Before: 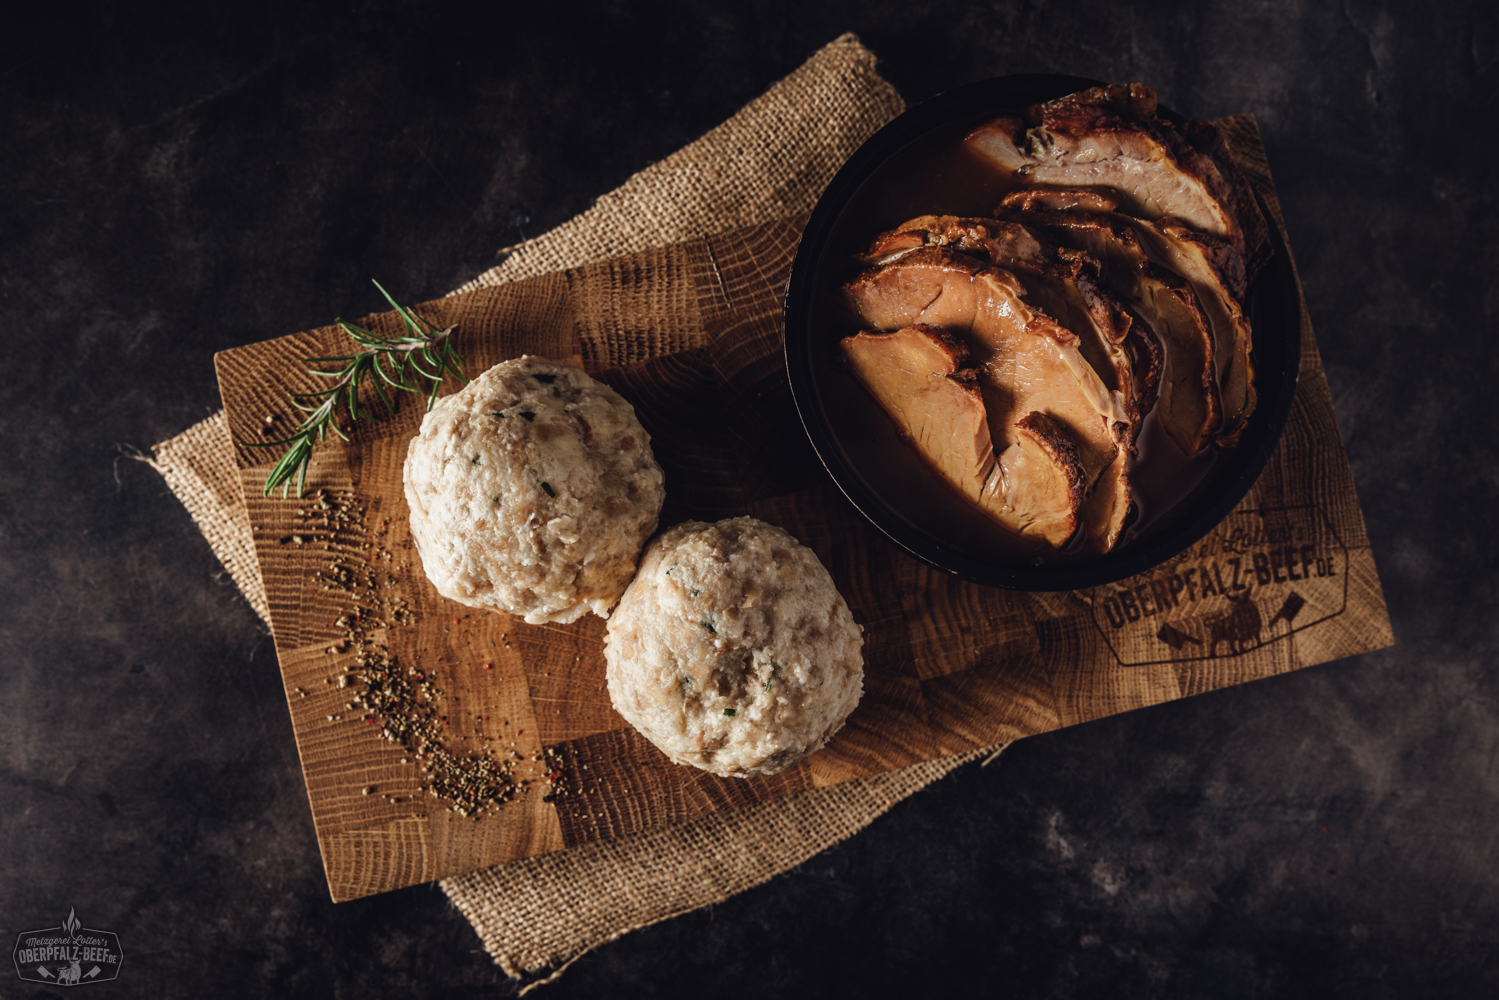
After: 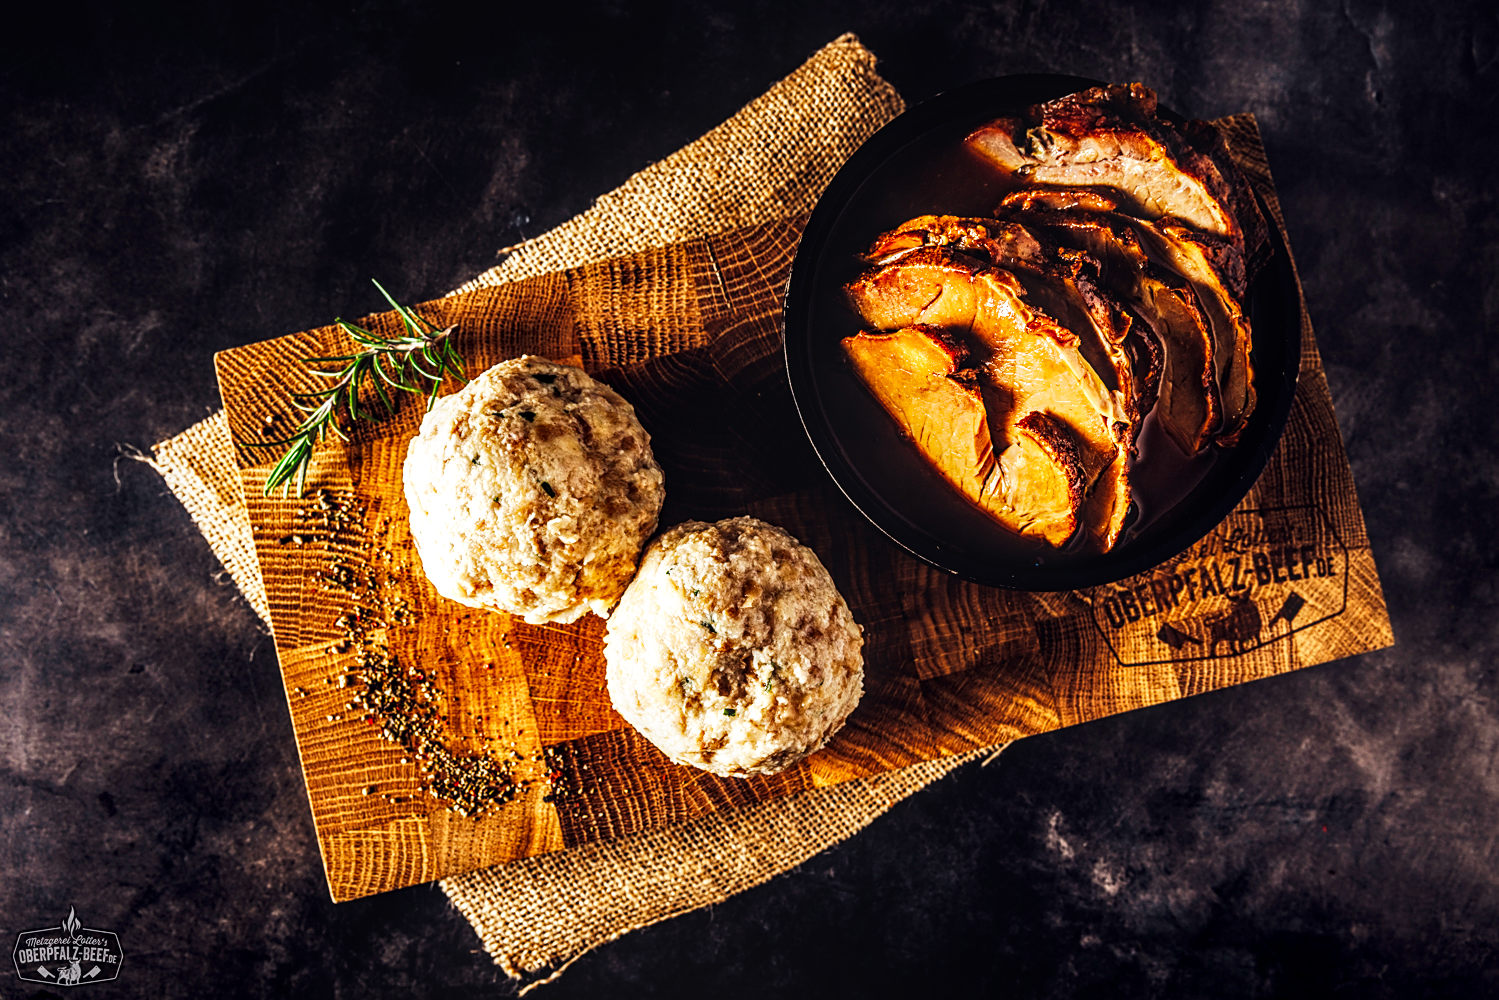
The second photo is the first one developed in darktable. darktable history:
local contrast: highlights 61%, detail 143%, midtone range 0.428
base curve: curves: ch0 [(0, 0) (0.007, 0.004) (0.027, 0.03) (0.046, 0.07) (0.207, 0.54) (0.442, 0.872) (0.673, 0.972) (1, 1)], preserve colors none
sharpen: on, module defaults
color balance rgb: perceptual saturation grading › global saturation 20%, global vibrance 20%
